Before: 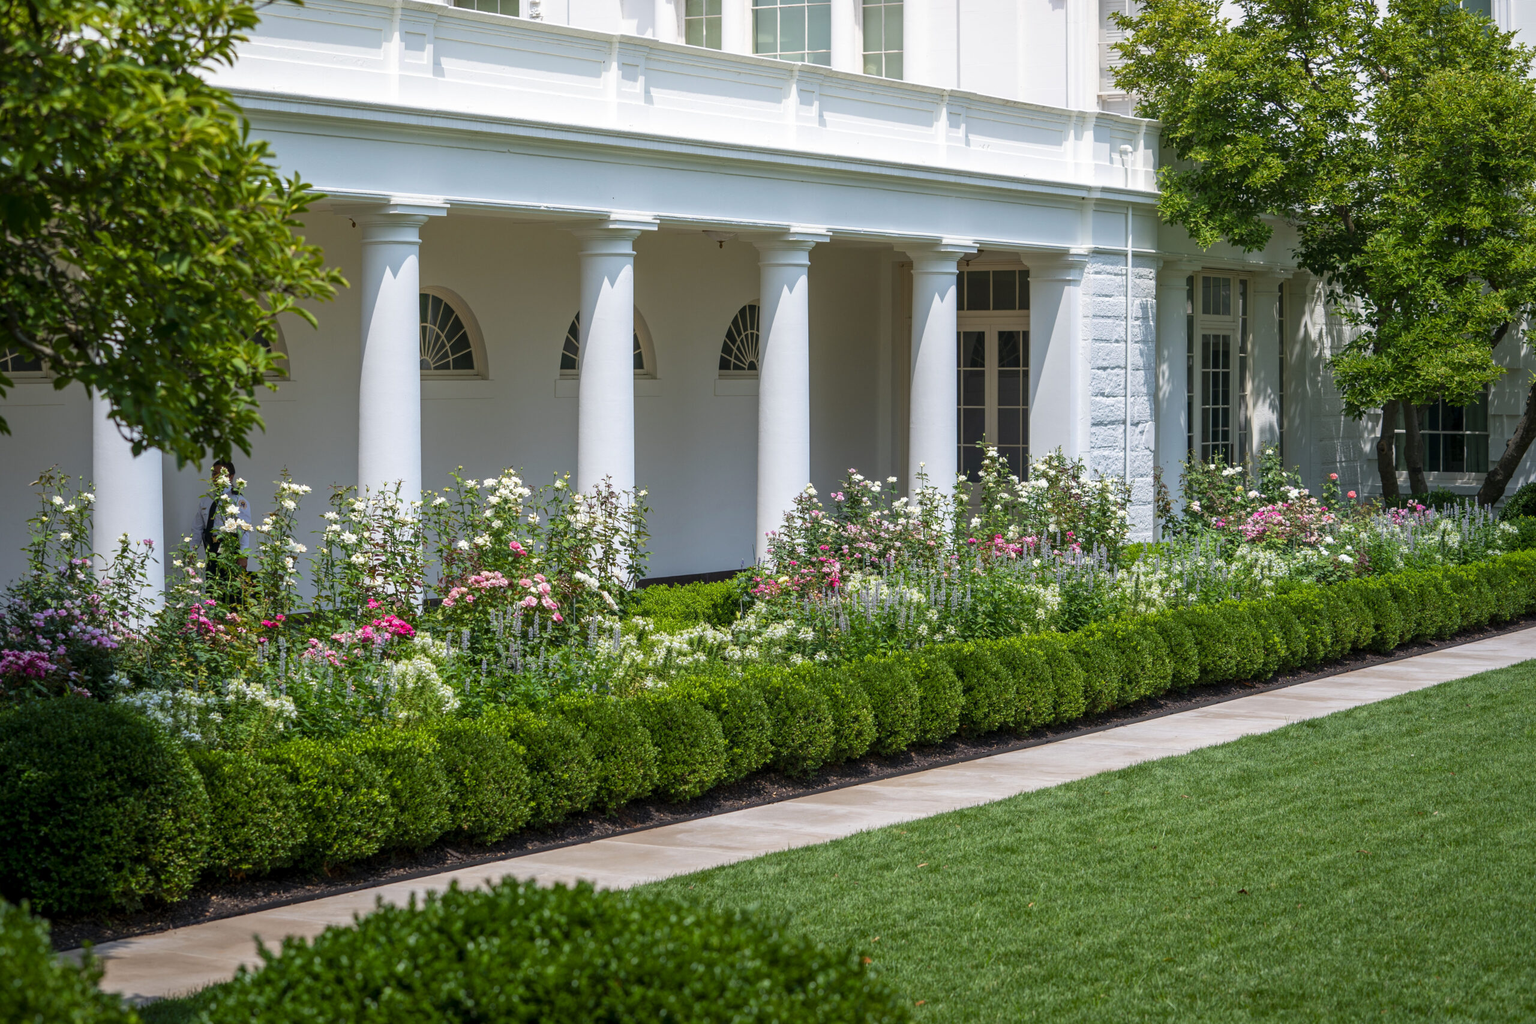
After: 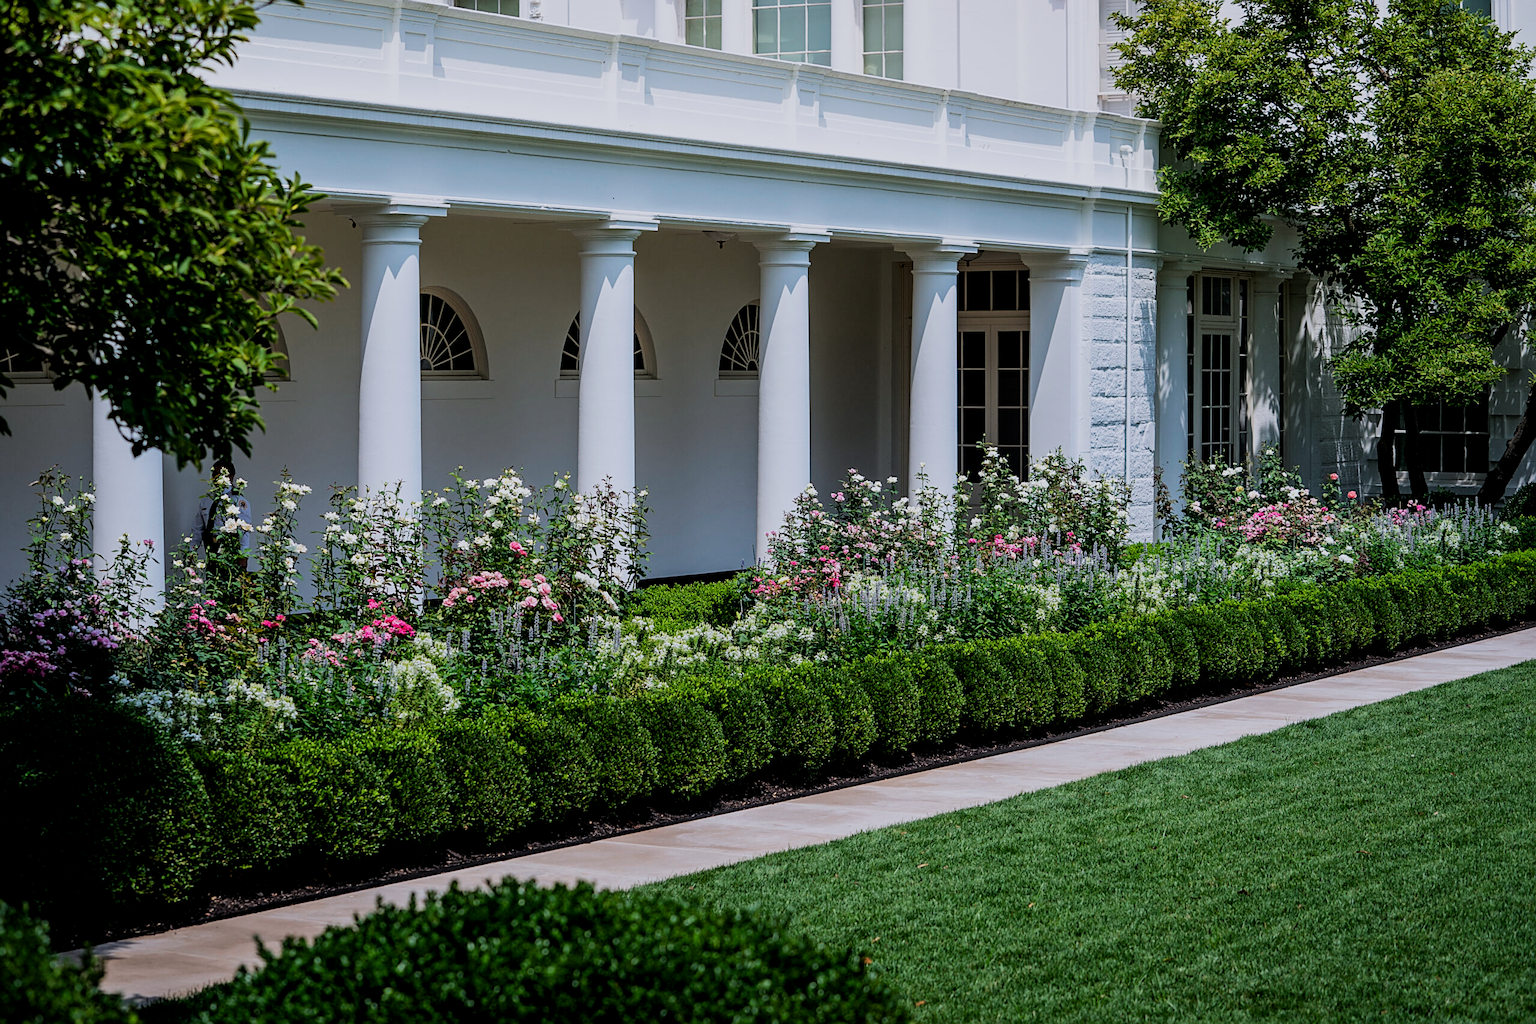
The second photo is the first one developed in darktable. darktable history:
filmic rgb: black relative exposure -5.01 EV, white relative exposure 3.95 EV, hardness 2.88, contrast 1.297, highlights saturation mix -31.24%
color calibration: illuminant as shot in camera, x 0.358, y 0.373, temperature 4628.91 K
exposure: exposure -0.423 EV, compensate exposure bias true, compensate highlight preservation false
sharpen: on, module defaults
local contrast: mode bilateral grid, contrast 99, coarseness 99, detail 108%, midtone range 0.2
